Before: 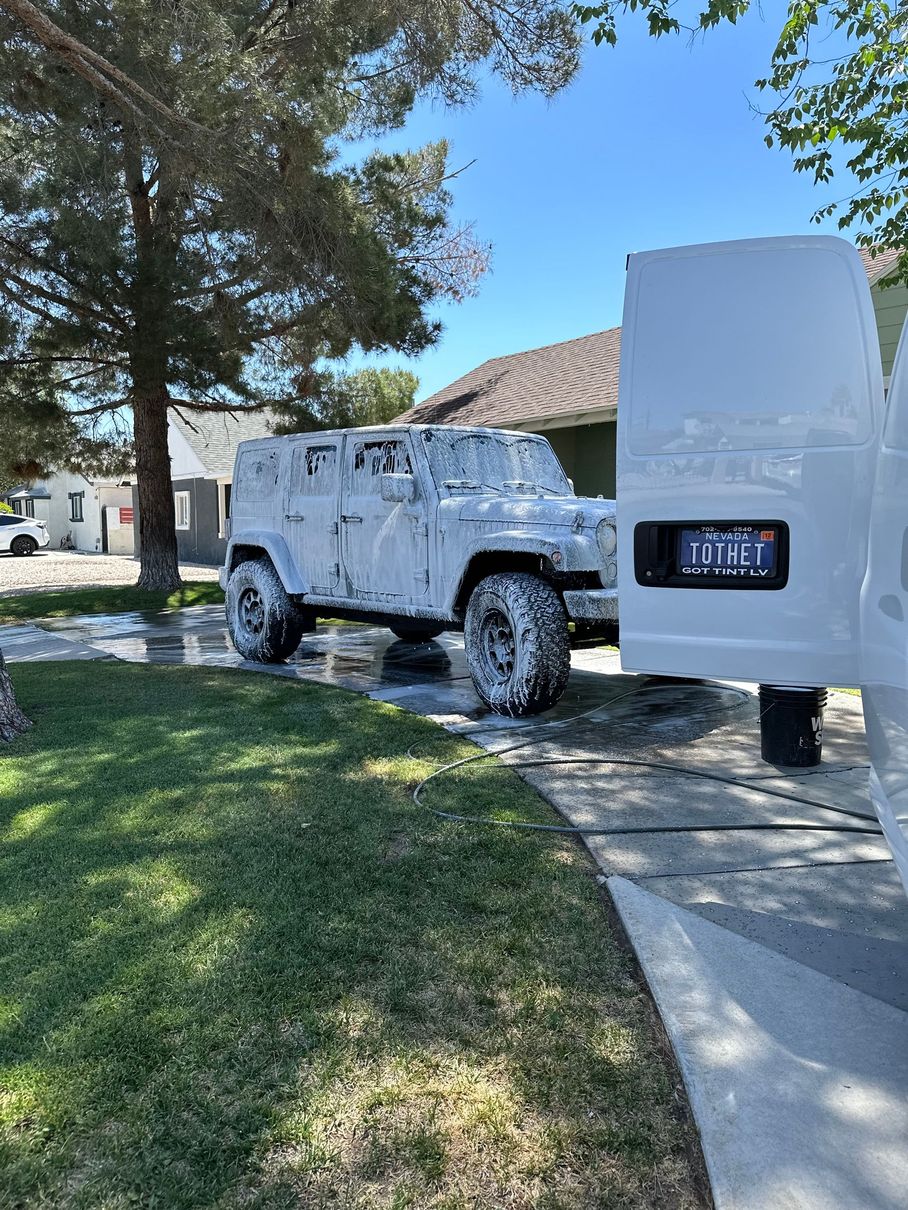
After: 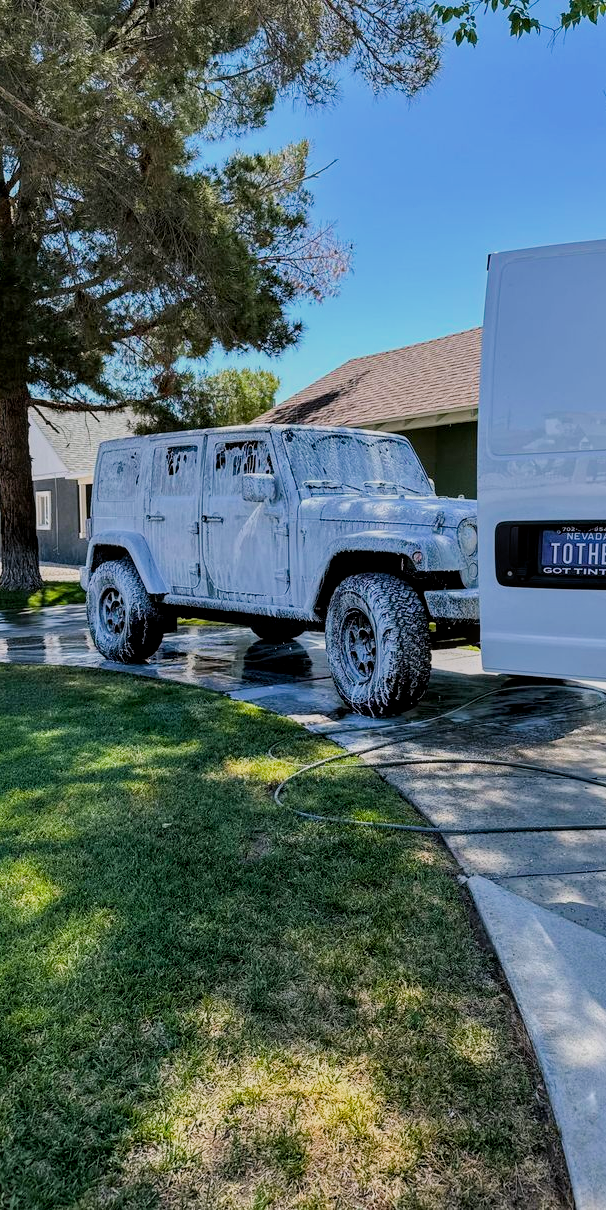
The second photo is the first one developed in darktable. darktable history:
filmic rgb: black relative exposure -7.65 EV, white relative exposure 4.56 EV, threshold 5.95 EV, hardness 3.61, enable highlight reconstruction true
local contrast: on, module defaults
color balance rgb: perceptual saturation grading › global saturation 19.769%, global vibrance 42.022%
color correction: highlights a* 3.09, highlights b* -0.983, shadows a* -0.072, shadows b* 1.93, saturation 0.976
crop: left 15.41%, right 17.825%
